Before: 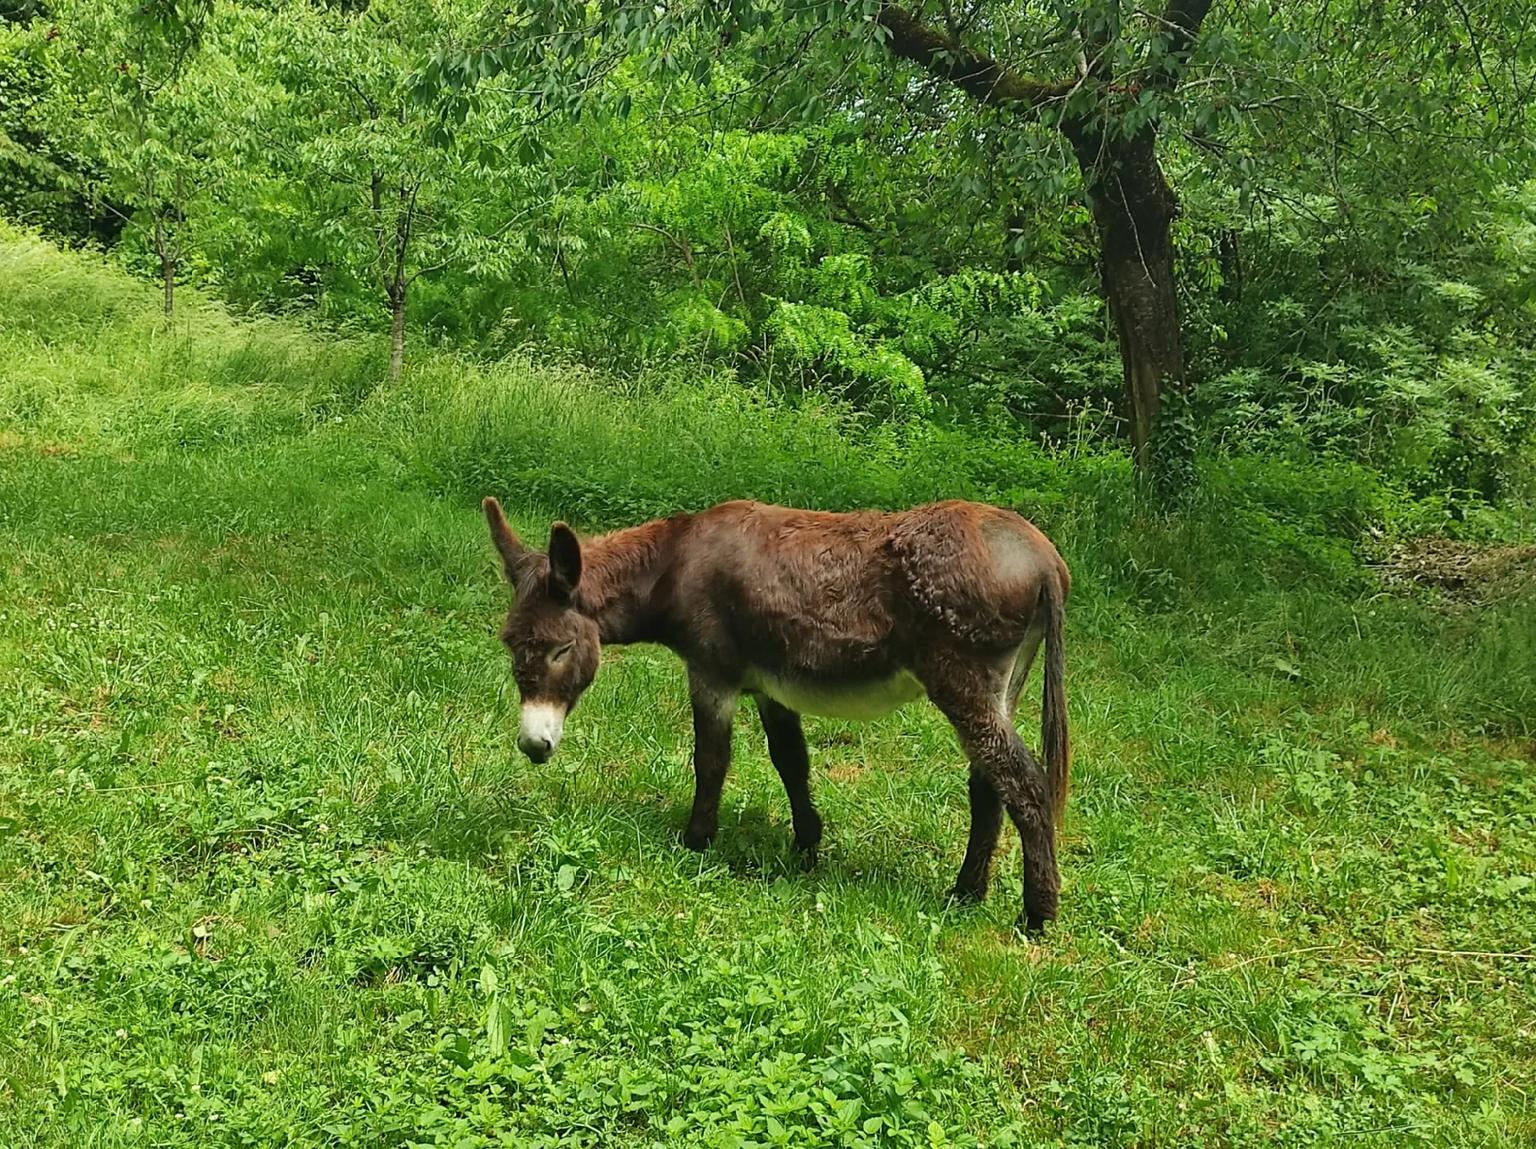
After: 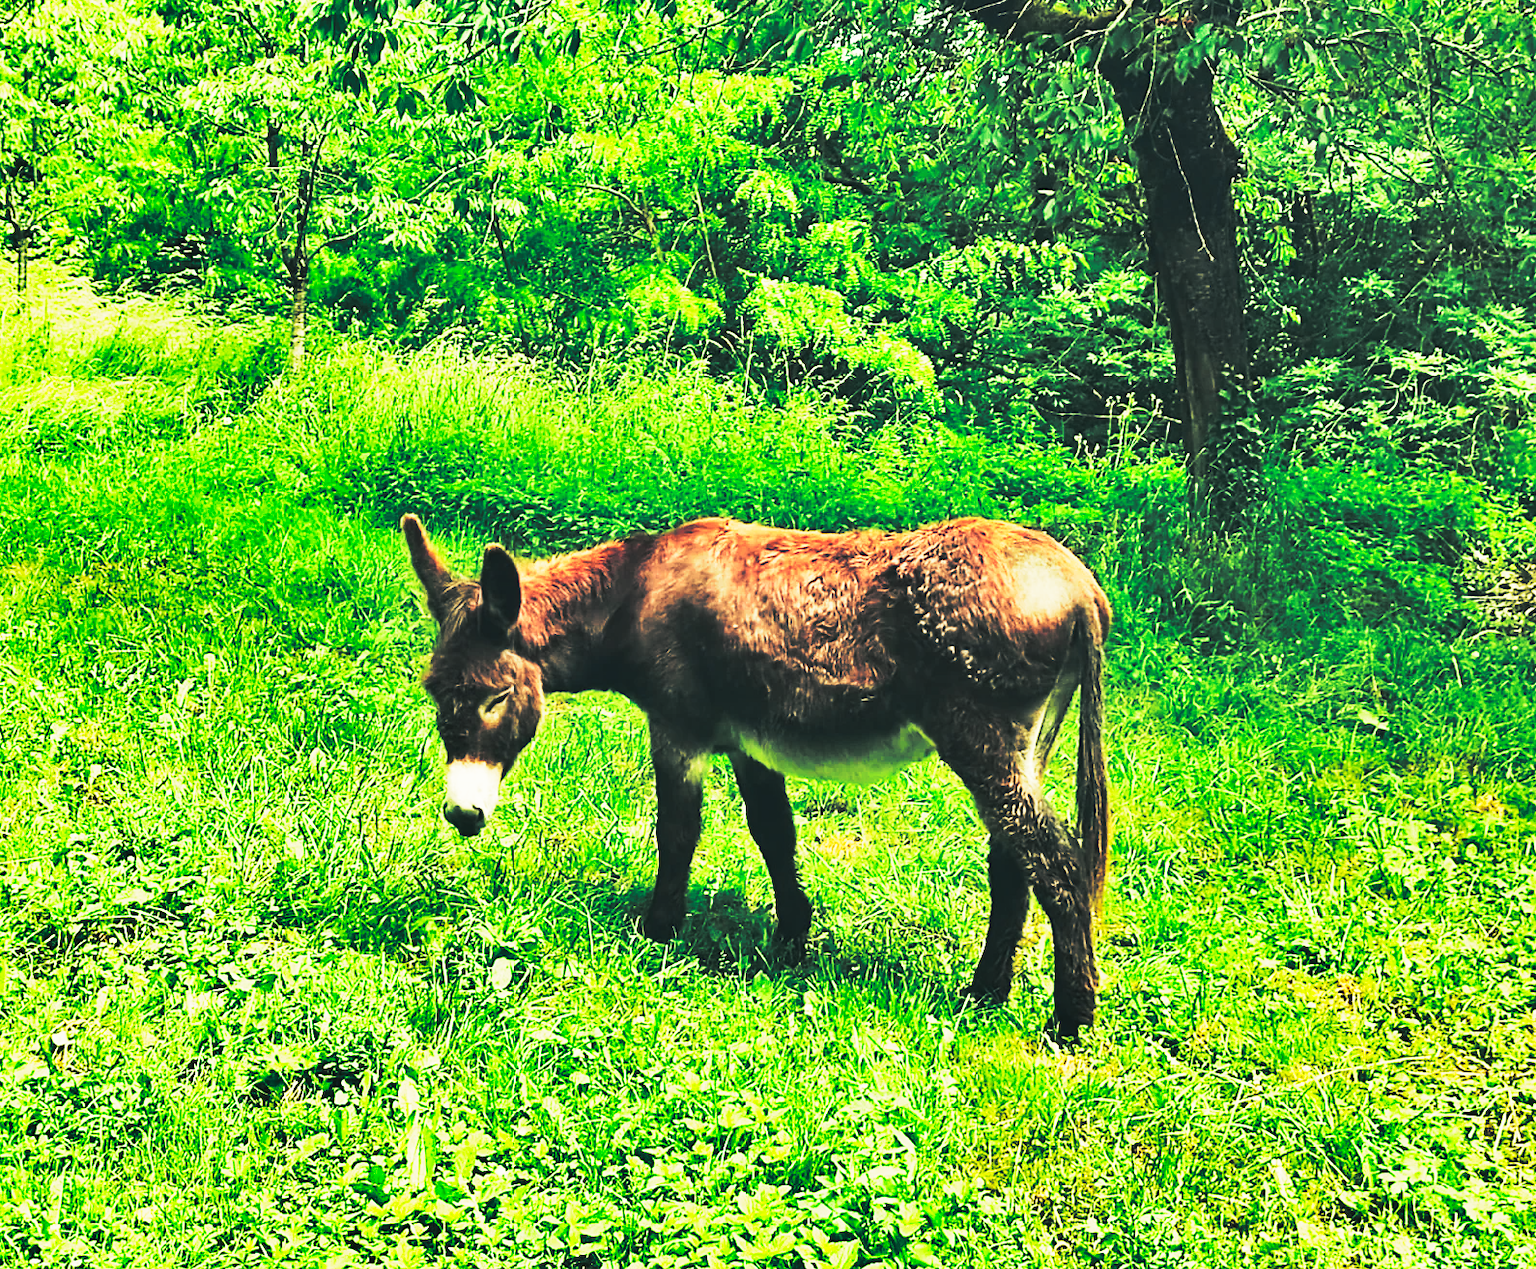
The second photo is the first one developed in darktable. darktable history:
exposure: exposure -0.04 EV, compensate highlight preservation false
crop: left 9.807%, top 6.259%, right 7.334%, bottom 2.177%
split-toning: shadows › hue 216°, shadows › saturation 1, highlights › hue 57.6°, balance -33.4
shadows and highlights: shadows 22.7, highlights -48.71, soften with gaussian
velvia: on, module defaults
base curve: curves: ch0 [(0, 0.015) (0.085, 0.116) (0.134, 0.298) (0.19, 0.545) (0.296, 0.764) (0.599, 0.982) (1, 1)], preserve colors none
tone curve: curves: ch0 [(0, 0.023) (0.087, 0.065) (0.184, 0.168) (0.45, 0.54) (0.57, 0.683) (0.722, 0.825) (0.877, 0.948) (1, 1)]; ch1 [(0, 0) (0.388, 0.369) (0.447, 0.447) (0.505, 0.5) (0.534, 0.528) (0.573, 0.583) (0.663, 0.68) (1, 1)]; ch2 [(0, 0) (0.314, 0.223) (0.427, 0.405) (0.492, 0.505) (0.531, 0.55) (0.589, 0.599) (1, 1)], color space Lab, independent channels, preserve colors none
